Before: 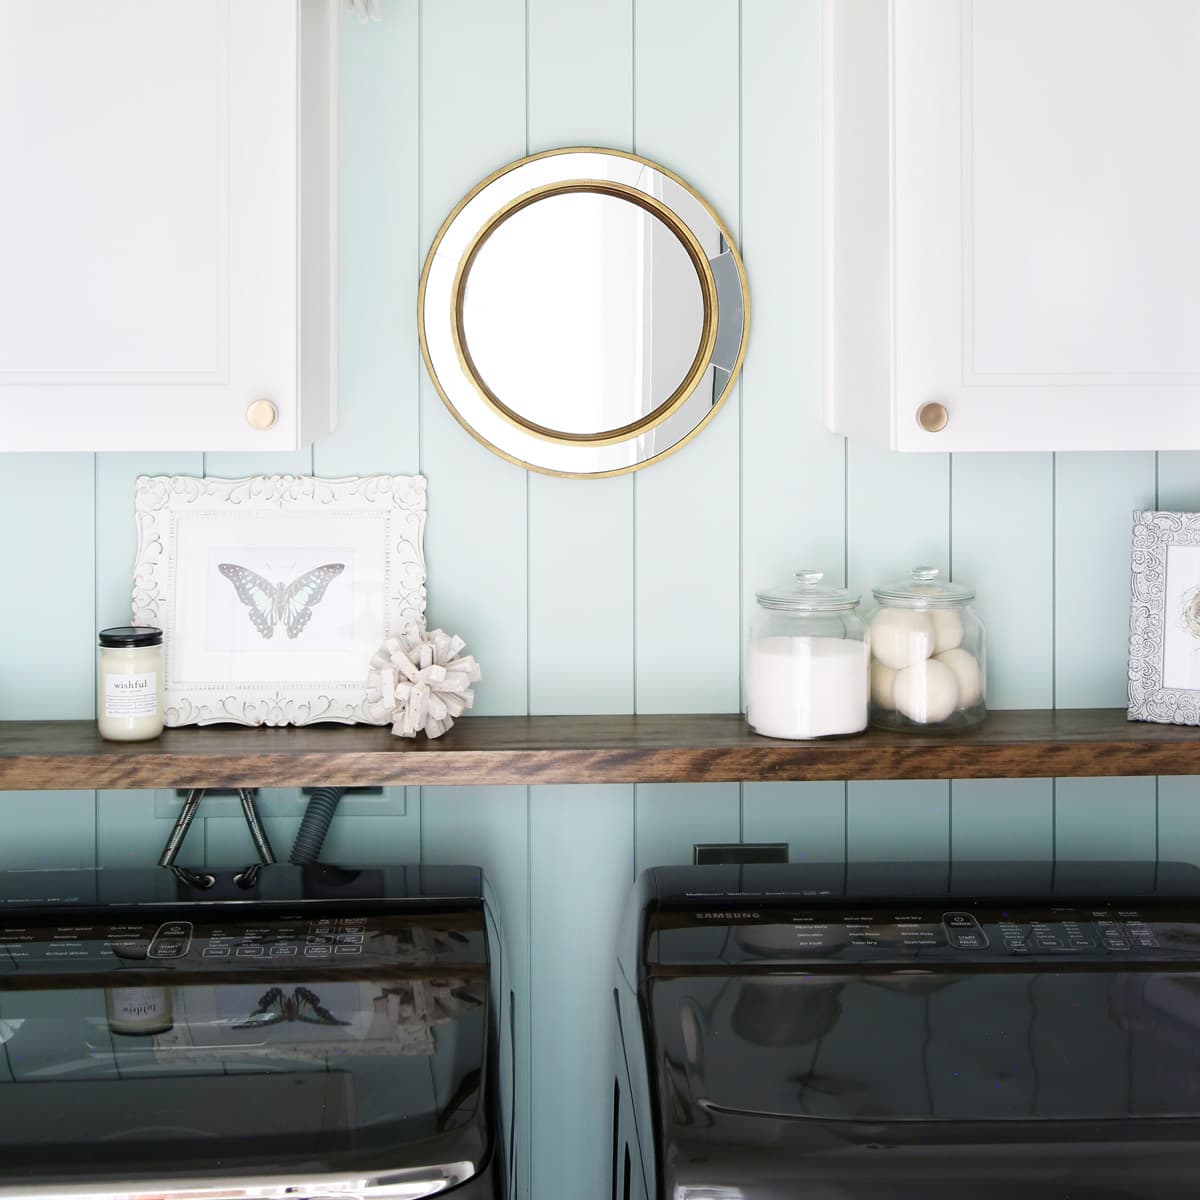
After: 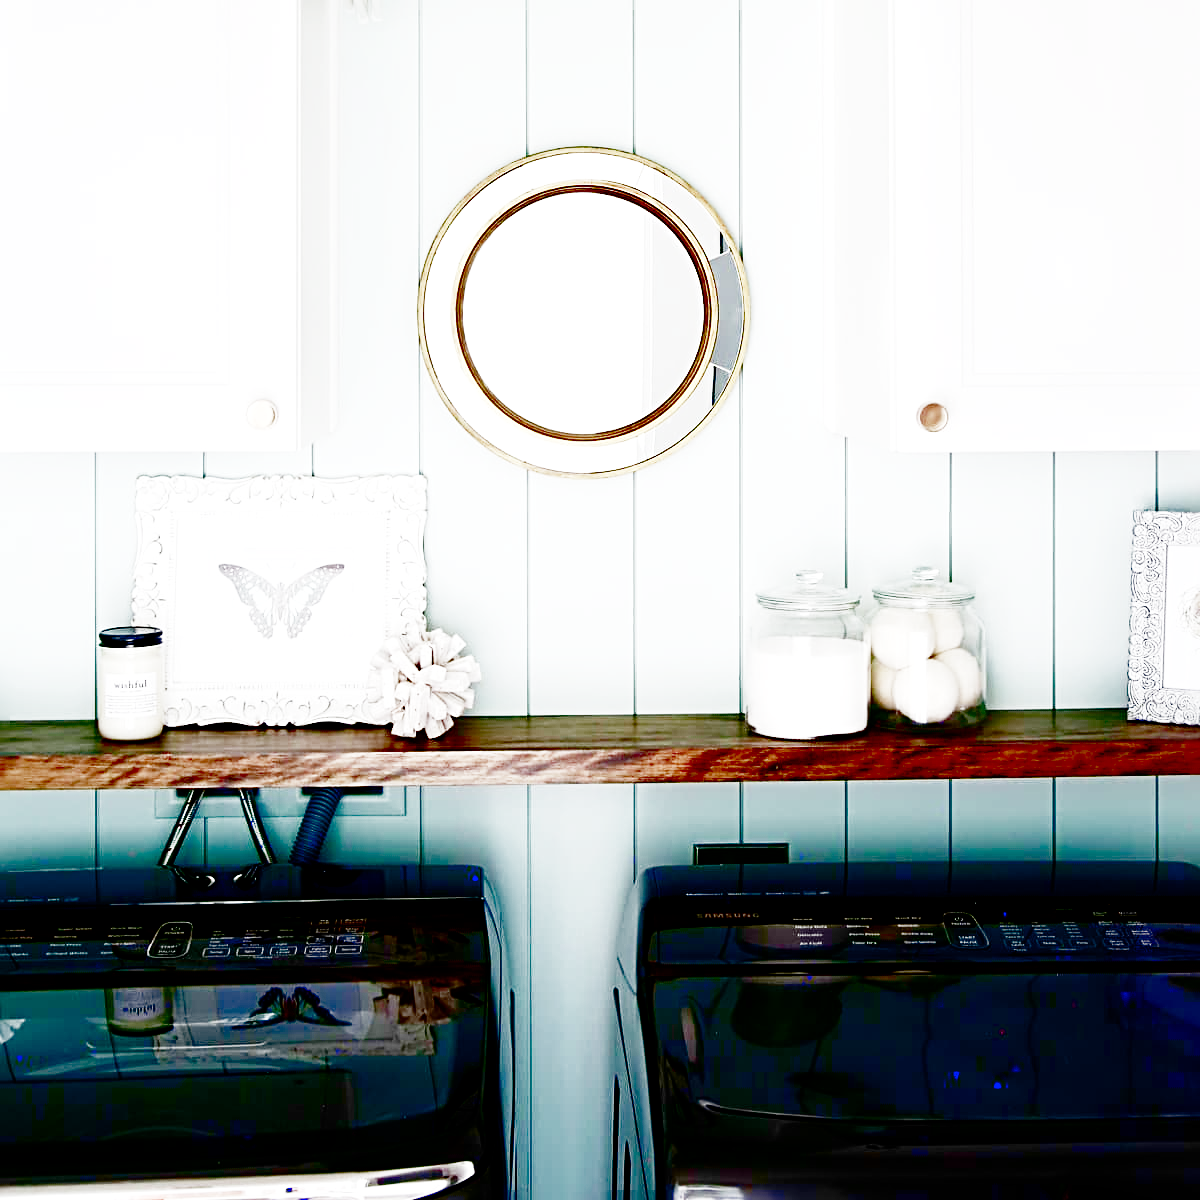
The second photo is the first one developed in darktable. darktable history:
base curve: curves: ch0 [(0, 0) (0.032, 0.037) (0.105, 0.228) (0.435, 0.76) (0.856, 0.983) (1, 1)], preserve colors none | blend: blend mode average, opacity 20%; mask: uniform (no mask)
filmic: grey point source 9, black point source -8.55, white point source 3.45, grey point target 18, white point target 100, output power 2.2, latitude stops 3.5, contrast 1.62, saturation 60, global saturation 70, balance -12, preserve color 1 | blend: blend mode average, opacity 100%; mask: uniform (no mask)
contrast brightness saturation: brightness -1, saturation 1 | blend: blend mode average, opacity 20%; mask: uniform (no mask)
tone curve: curves: ch0 [(0, 0) (0.004, 0.002) (0.02, 0.013) (0.218, 0.218) (0.664, 0.718) (0.832, 0.873) (1, 1)], preserve colors none | blend: blend mode average, opacity 100%; mask: uniform (no mask)
levels: levels [0, 0.478, 1] | blend: blend mode average, opacity 50%; mask: uniform (no mask)
sharpen: radius 4 | blend: blend mode average, opacity 50%; mask: uniform (no mask)
